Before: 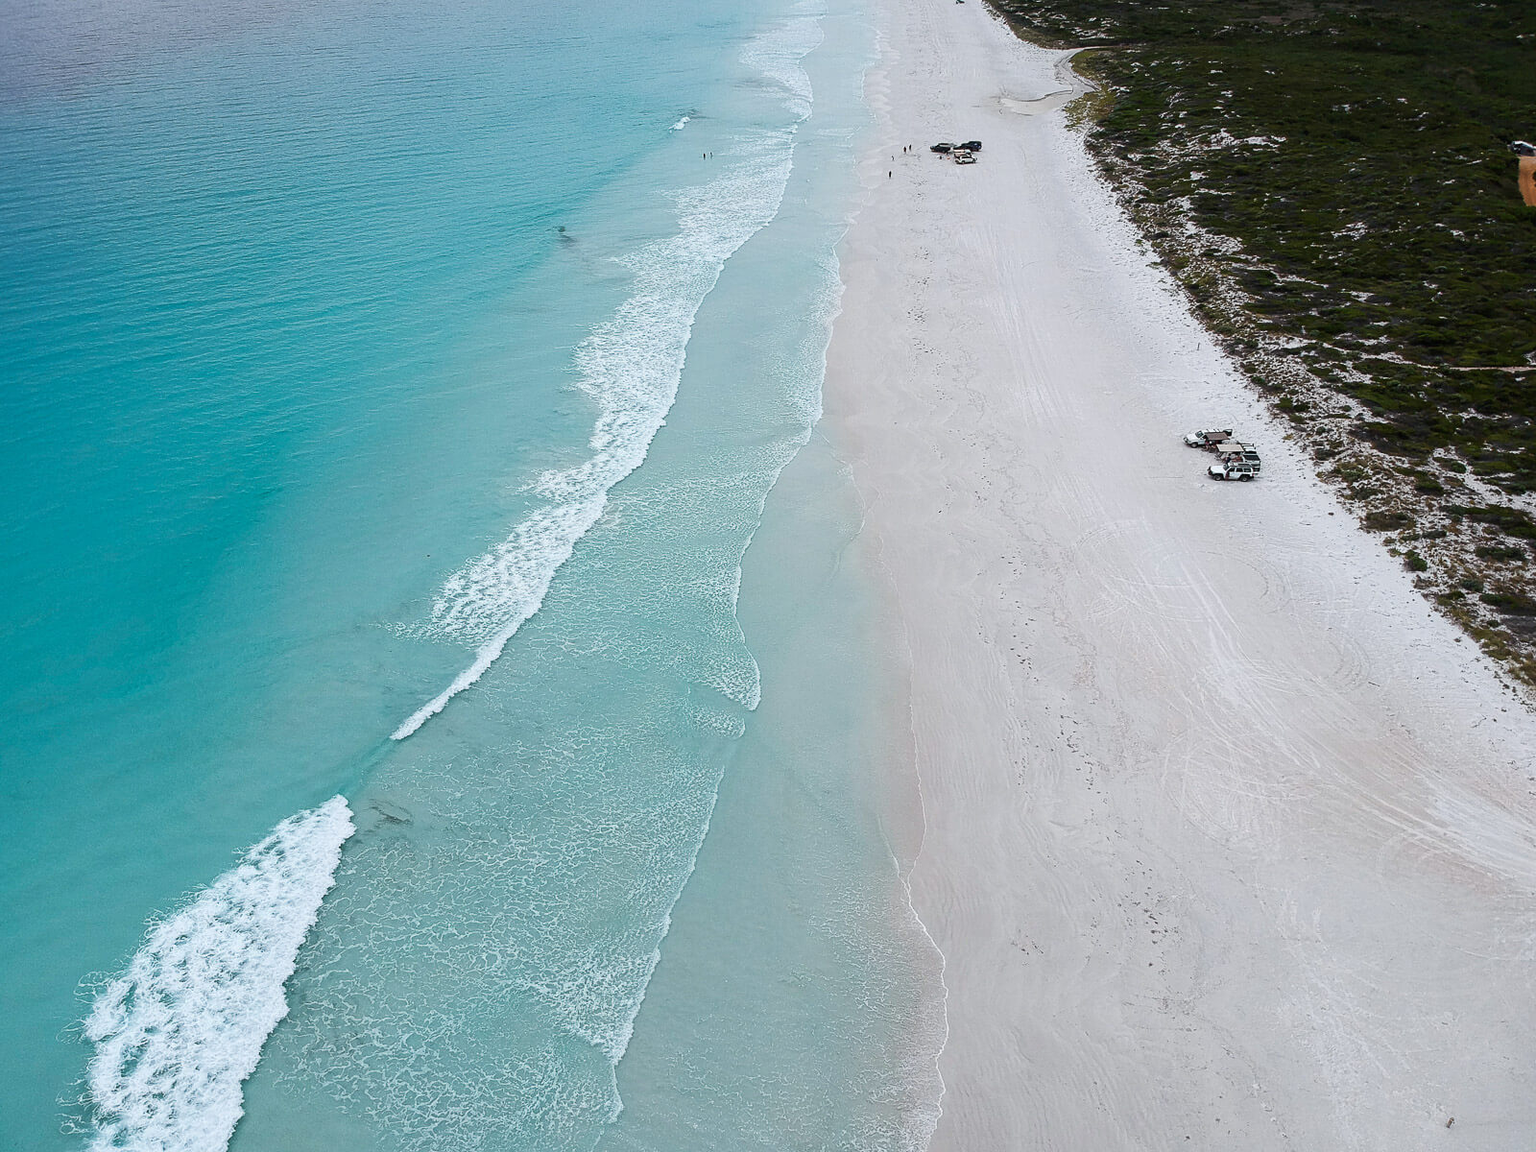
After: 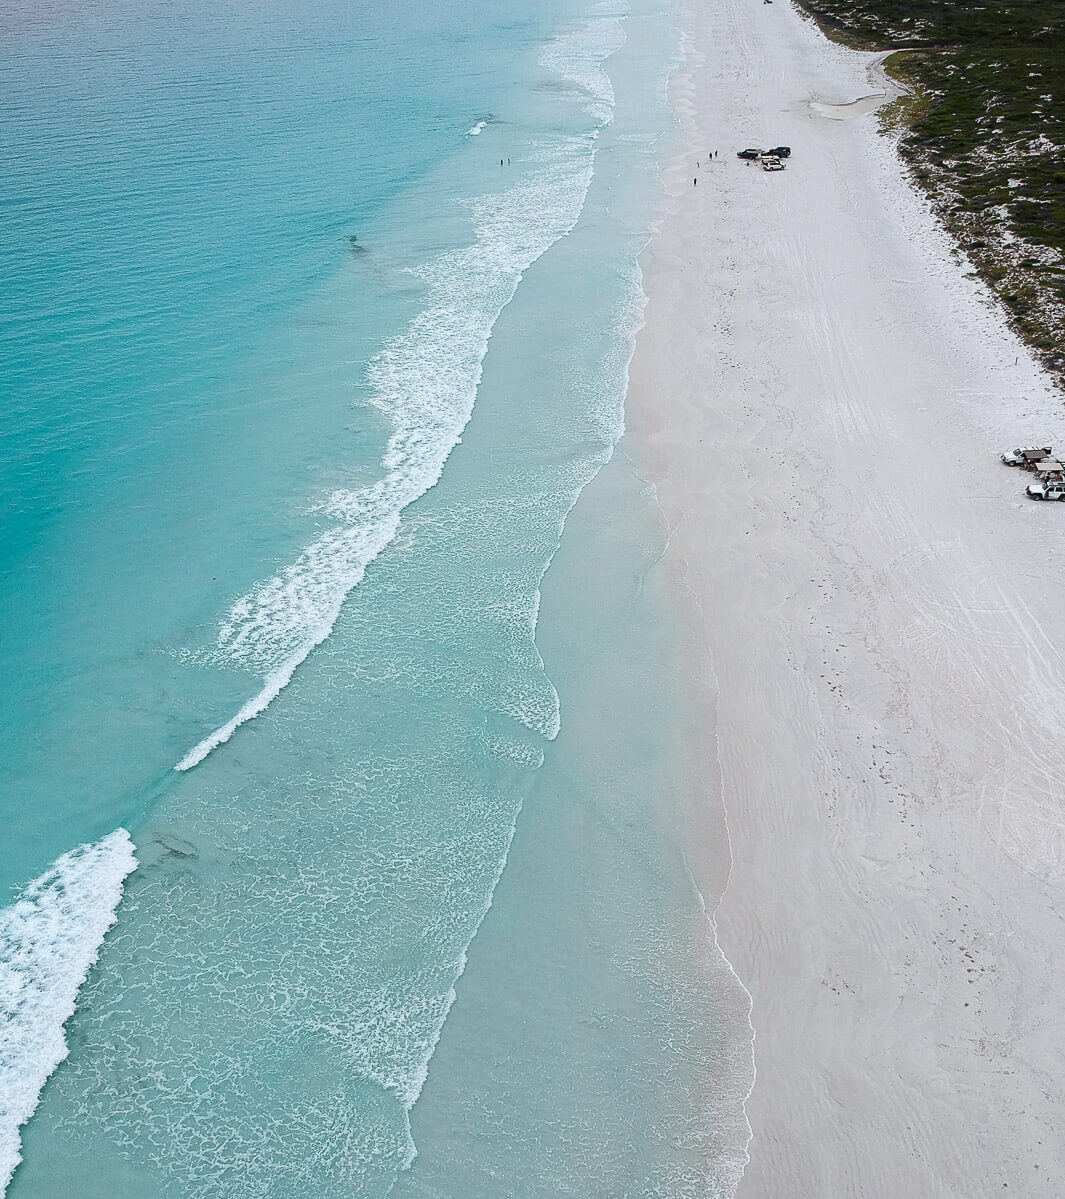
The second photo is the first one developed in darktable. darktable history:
crop and rotate: left 14.506%, right 18.919%
